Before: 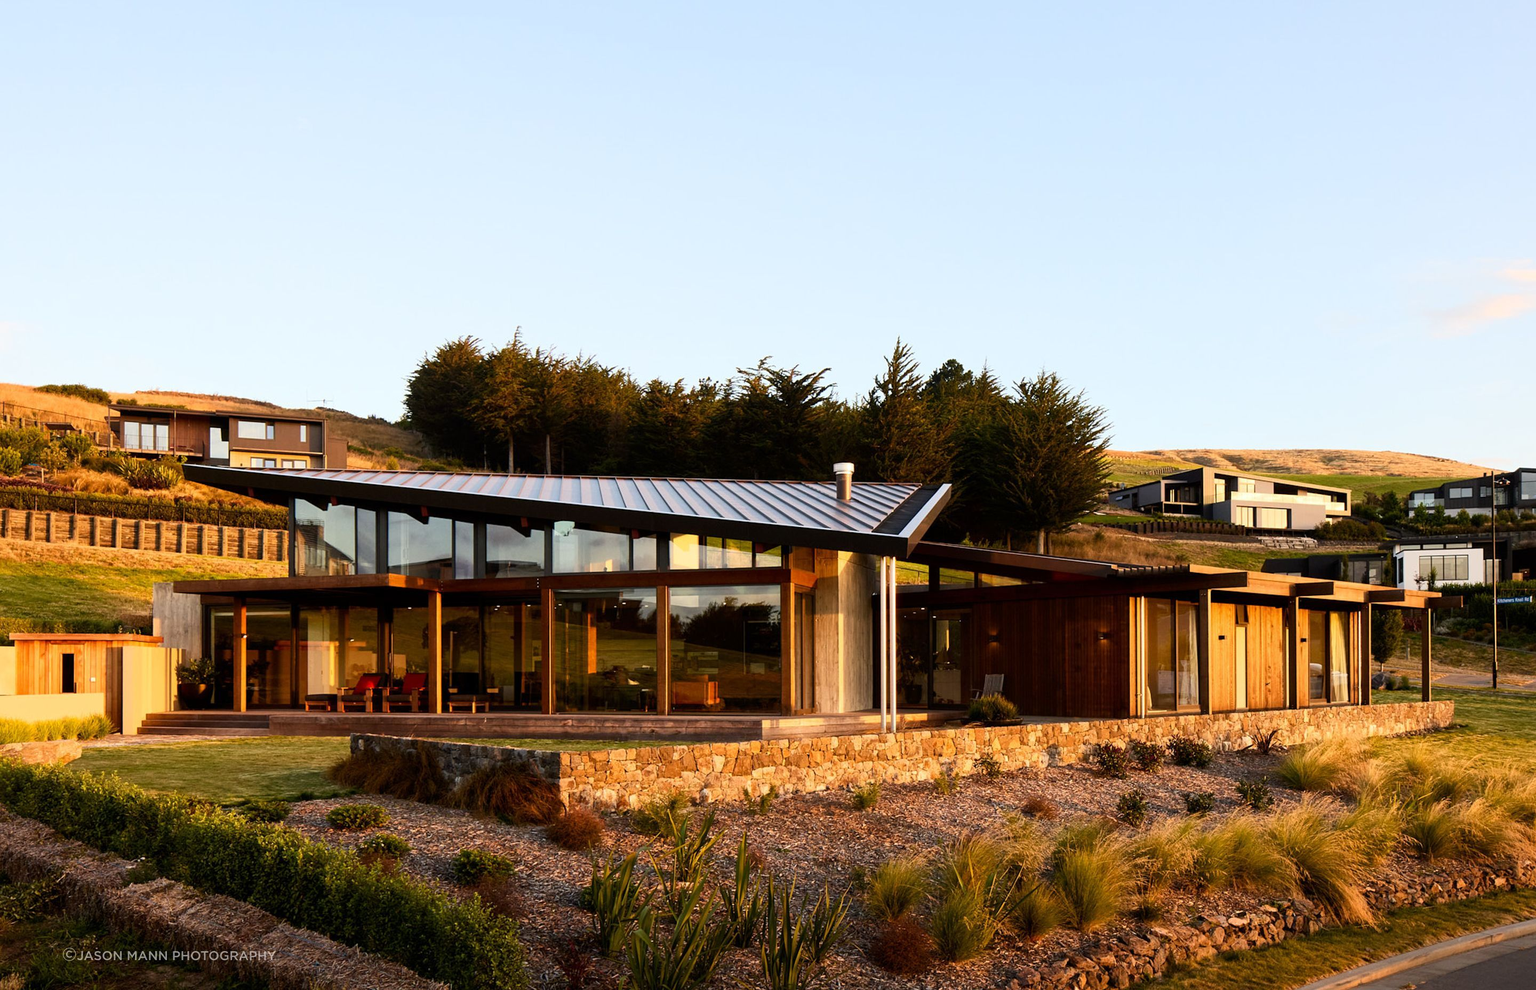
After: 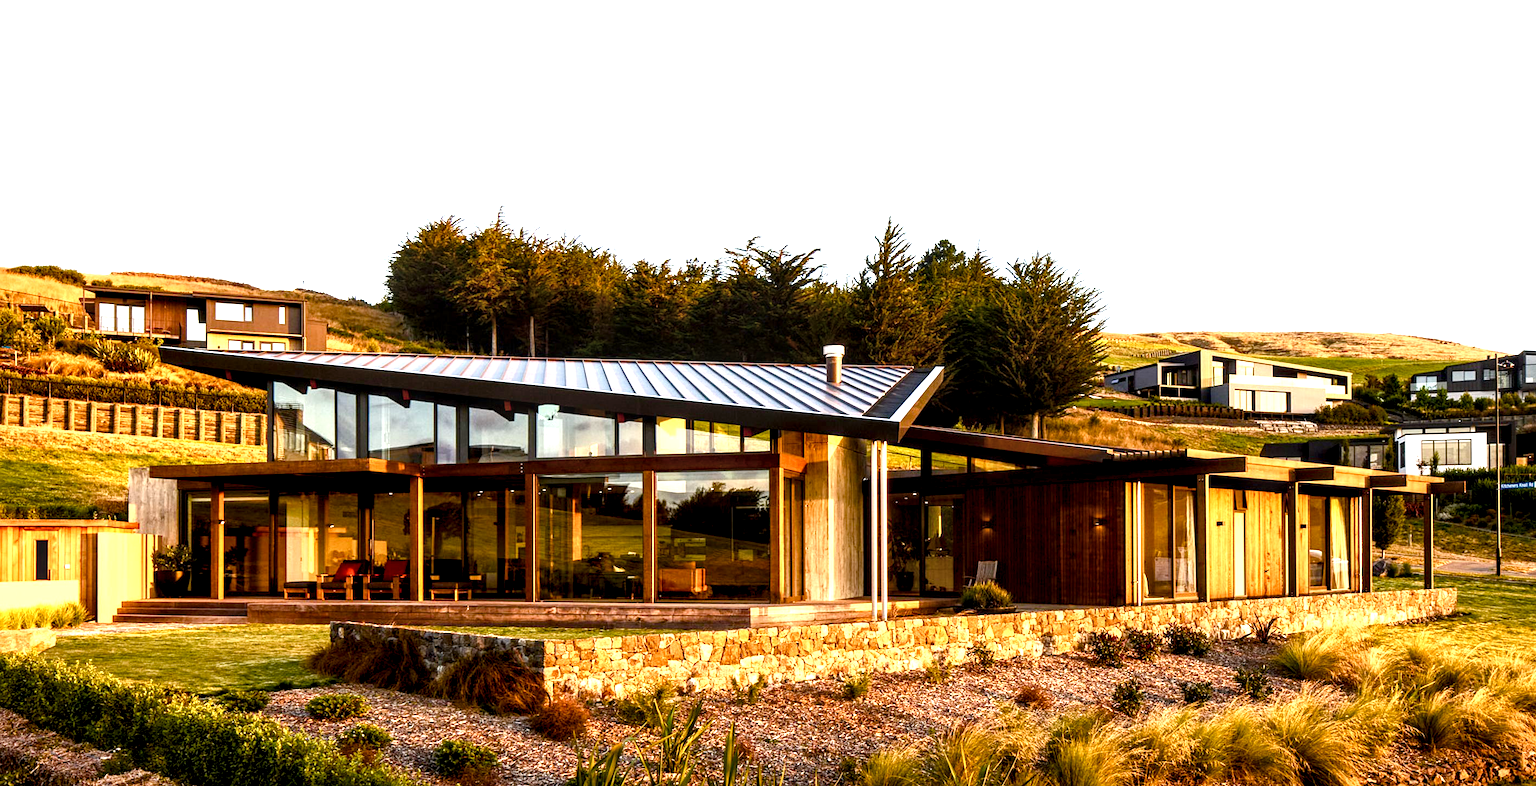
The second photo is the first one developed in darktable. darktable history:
local contrast: highlights 64%, shadows 54%, detail 169%, midtone range 0.517
color balance rgb: perceptual saturation grading › global saturation 20%, perceptual saturation grading › highlights -24.873%, perceptual saturation grading › shadows 49.573%, global vibrance 20%
crop and rotate: left 1.797%, top 12.688%, right 0.232%, bottom 9.499%
exposure: black level correction 0, exposure 0.698 EV, compensate highlight preservation false
